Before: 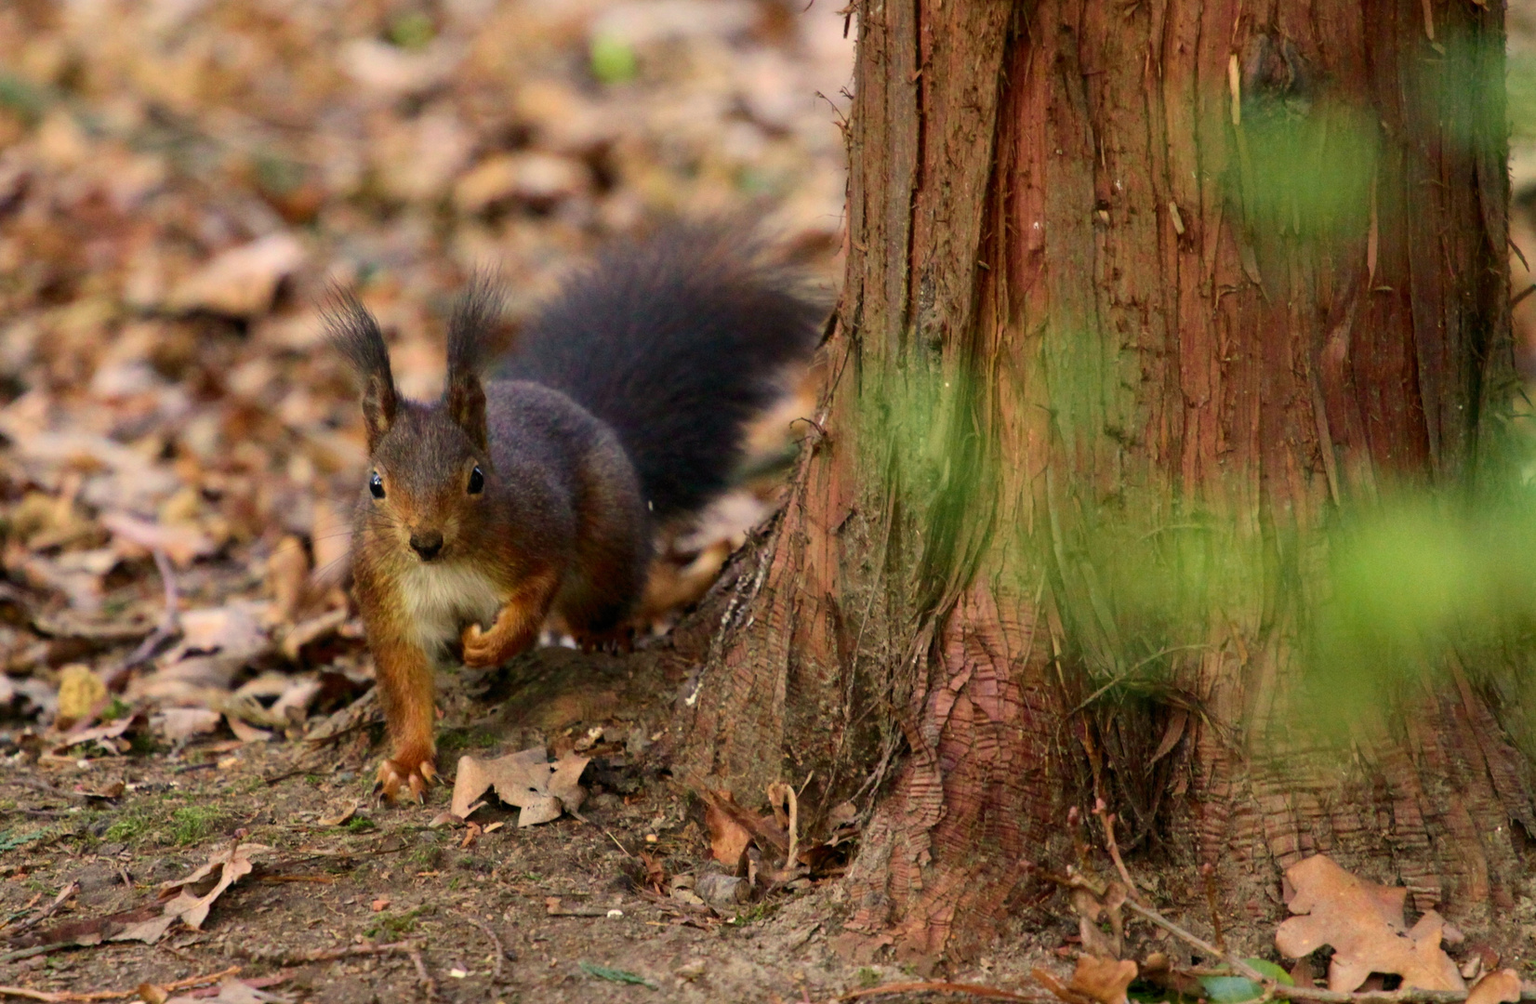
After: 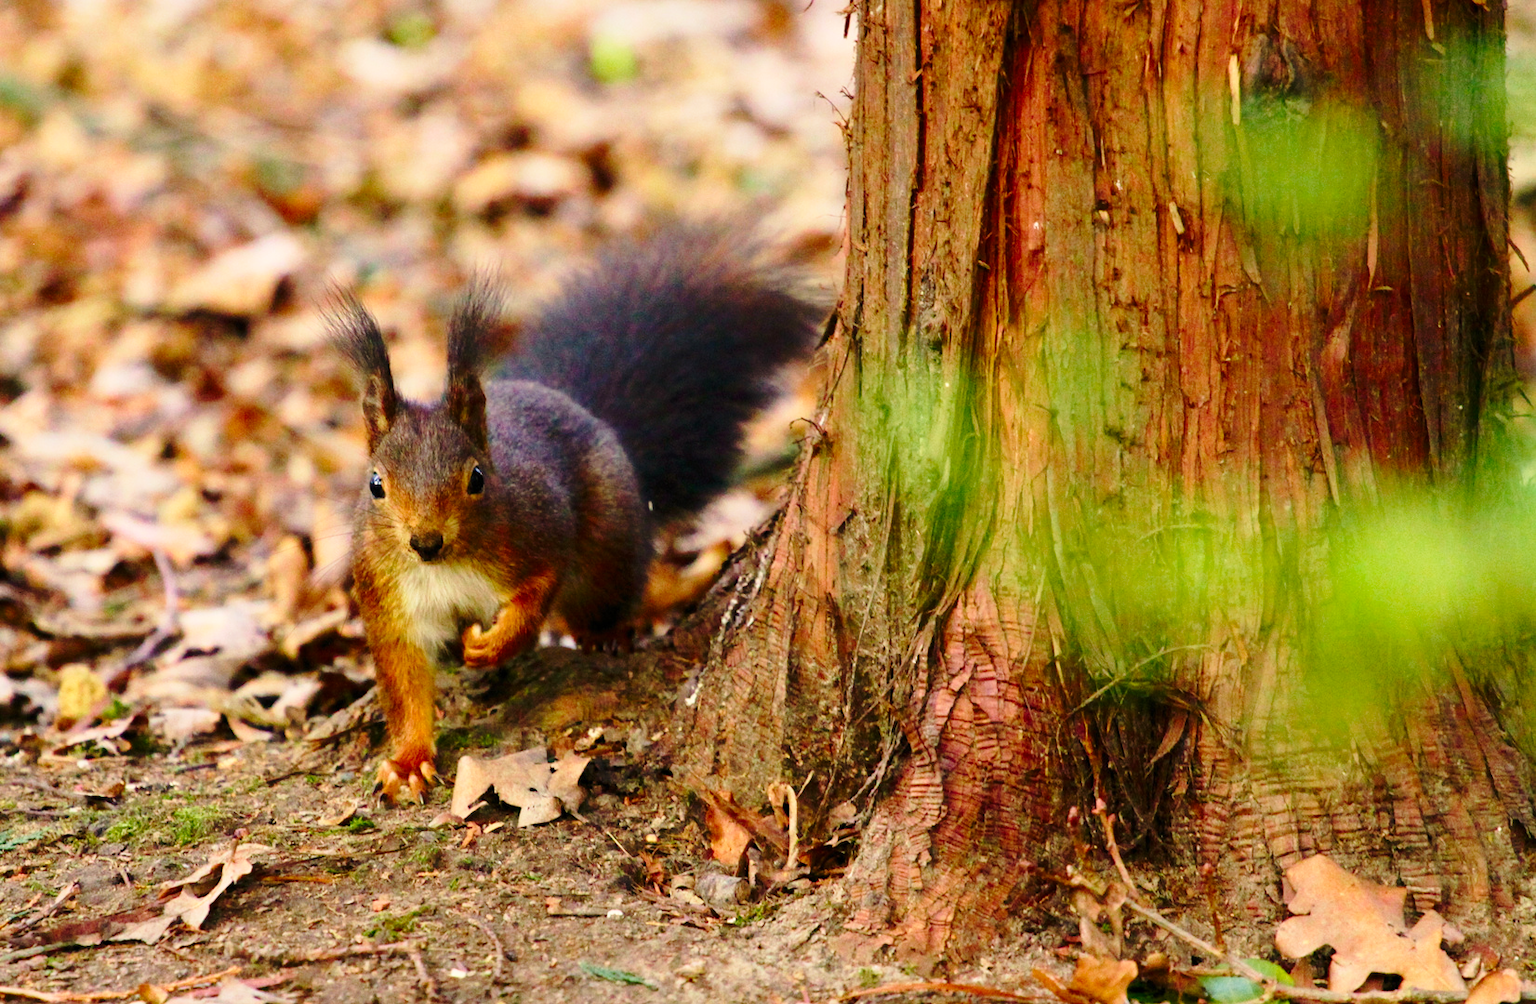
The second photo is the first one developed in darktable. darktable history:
base curve: curves: ch0 [(0, 0) (0.028, 0.03) (0.121, 0.232) (0.46, 0.748) (0.859, 0.968) (1, 1)], preserve colors none
contrast brightness saturation: contrast 0.04, saturation 0.16
